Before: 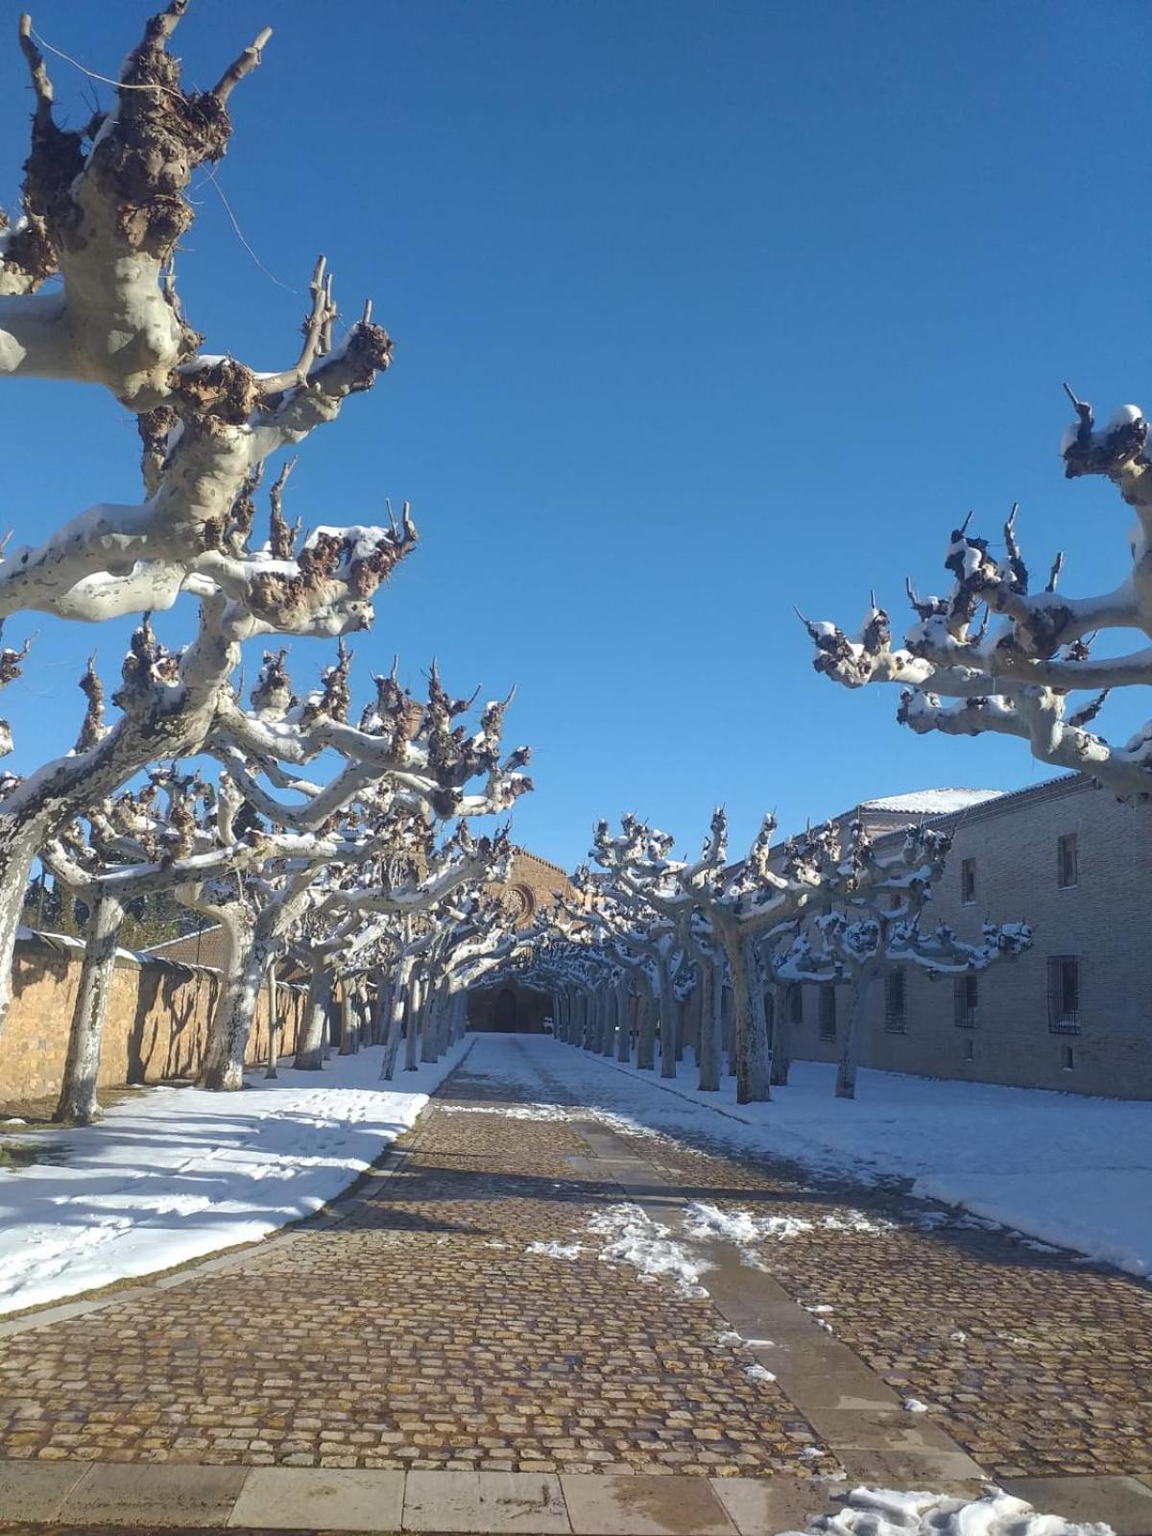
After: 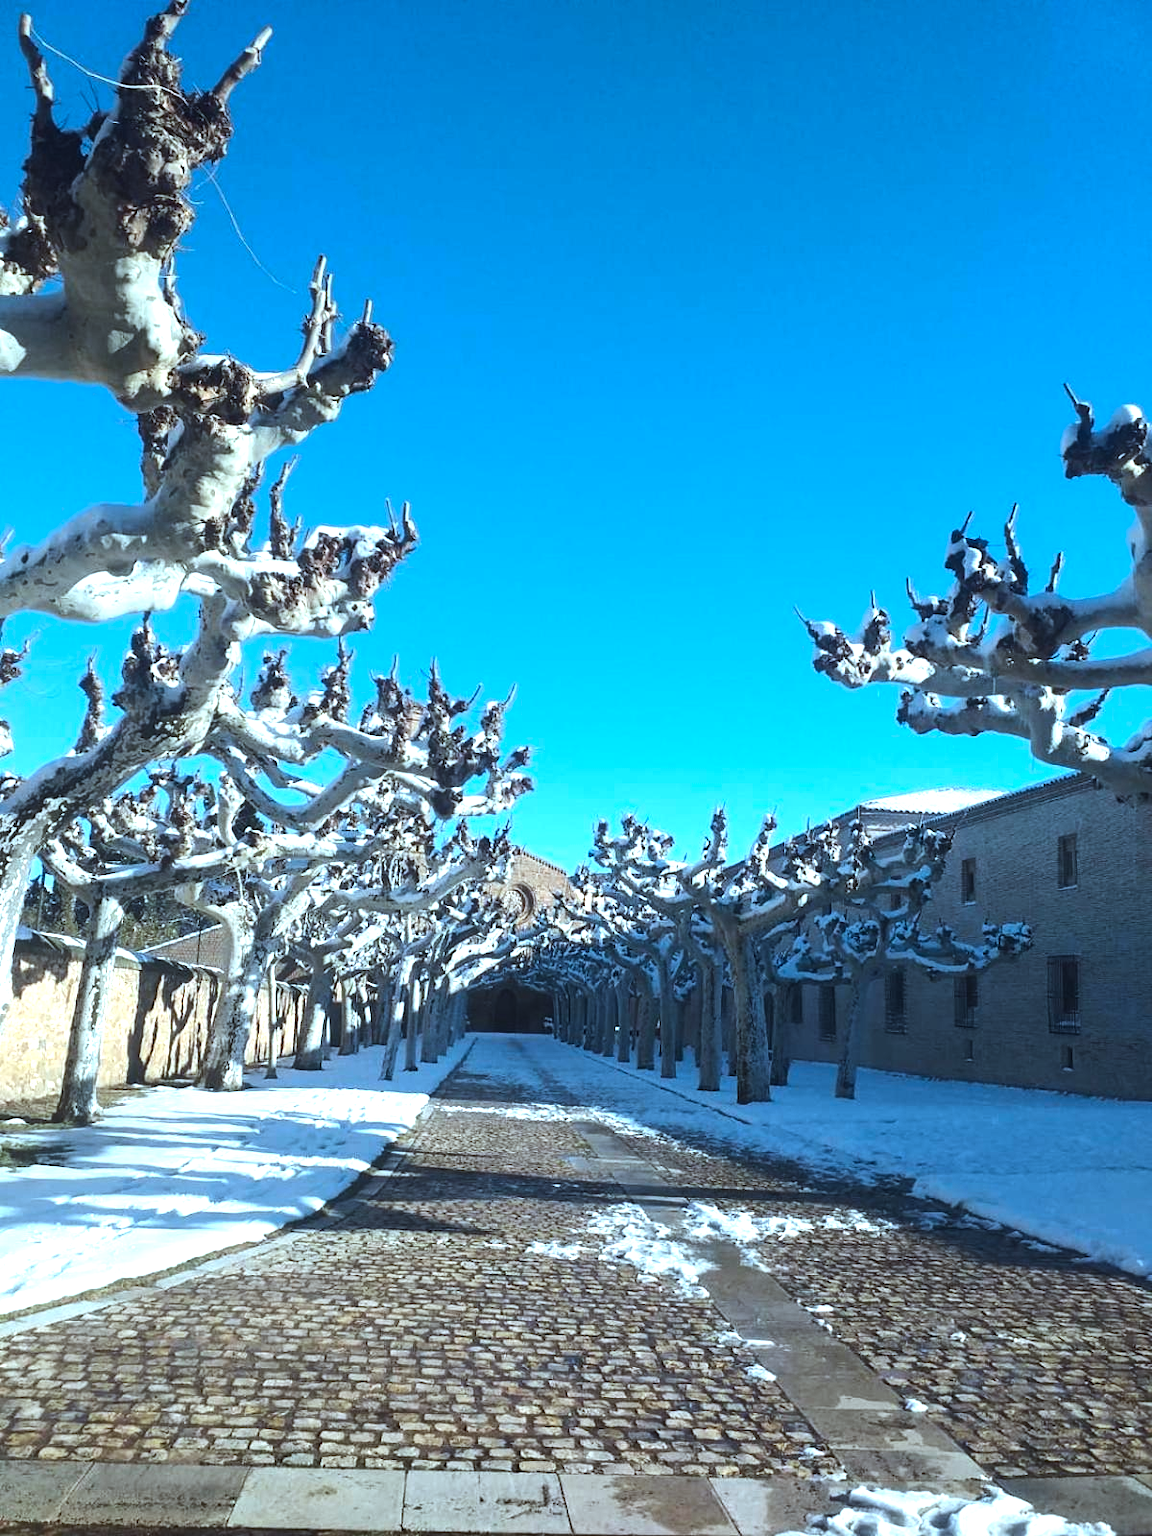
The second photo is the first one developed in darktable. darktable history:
color correction: highlights a* -10.69, highlights b* -19.19
tone equalizer: -8 EV -1.08 EV, -7 EV -1.01 EV, -6 EV -0.867 EV, -5 EV -0.578 EV, -3 EV 0.578 EV, -2 EV 0.867 EV, -1 EV 1.01 EV, +0 EV 1.08 EV, edges refinement/feathering 500, mask exposure compensation -1.57 EV, preserve details no
